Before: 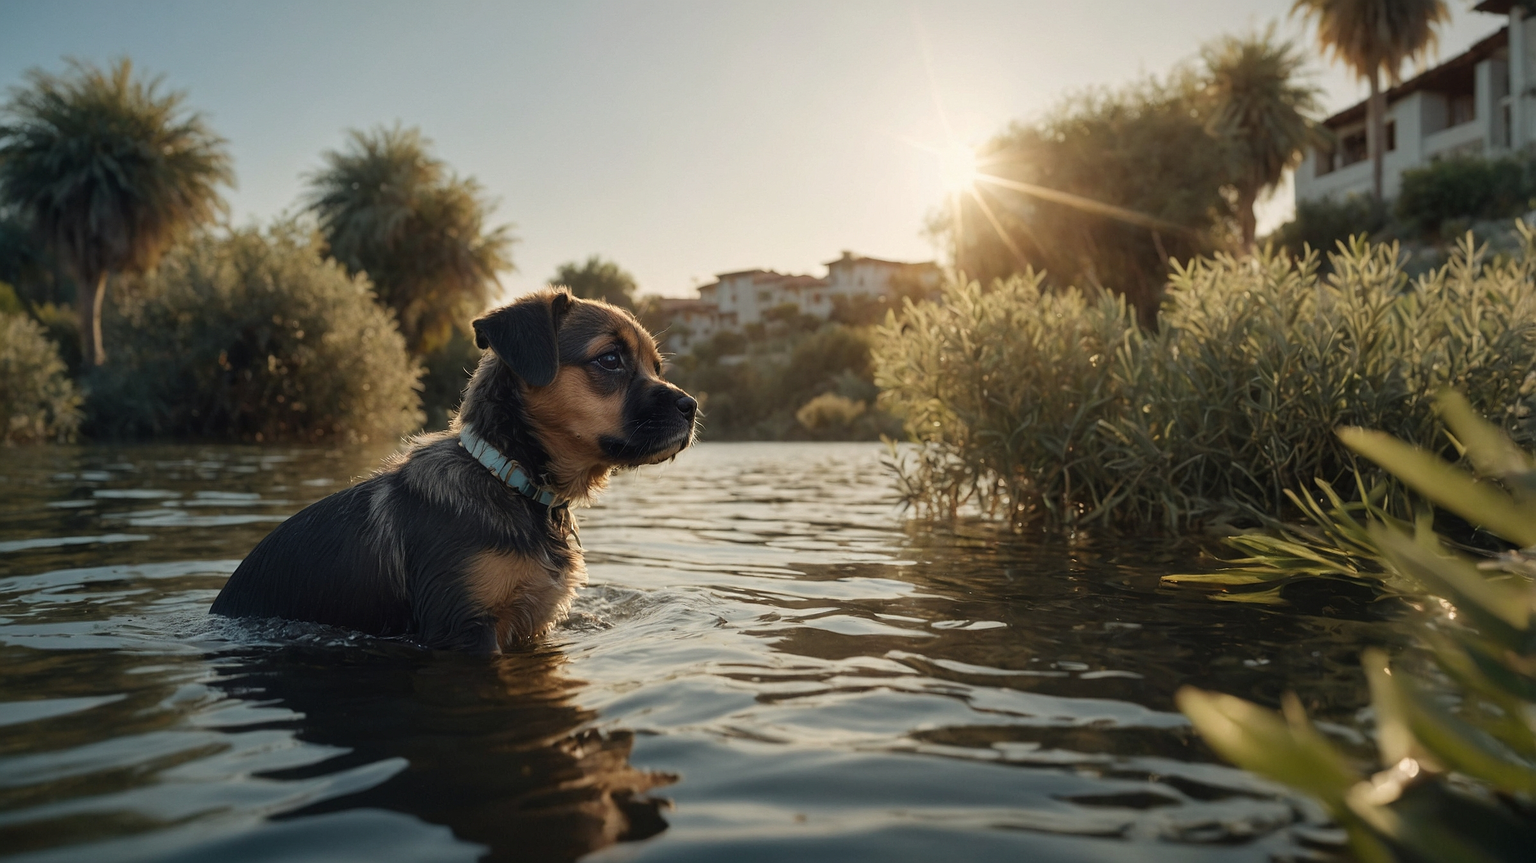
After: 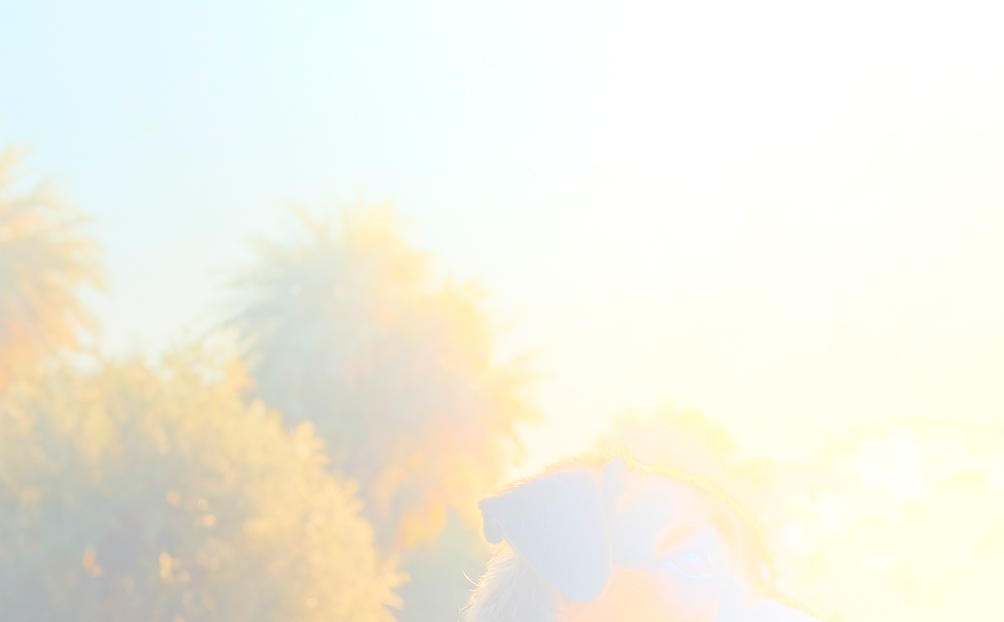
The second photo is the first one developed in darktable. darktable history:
crop and rotate: left 10.817%, top 0.062%, right 47.194%, bottom 53.626%
bloom: size 70%, threshold 25%, strength 70%
